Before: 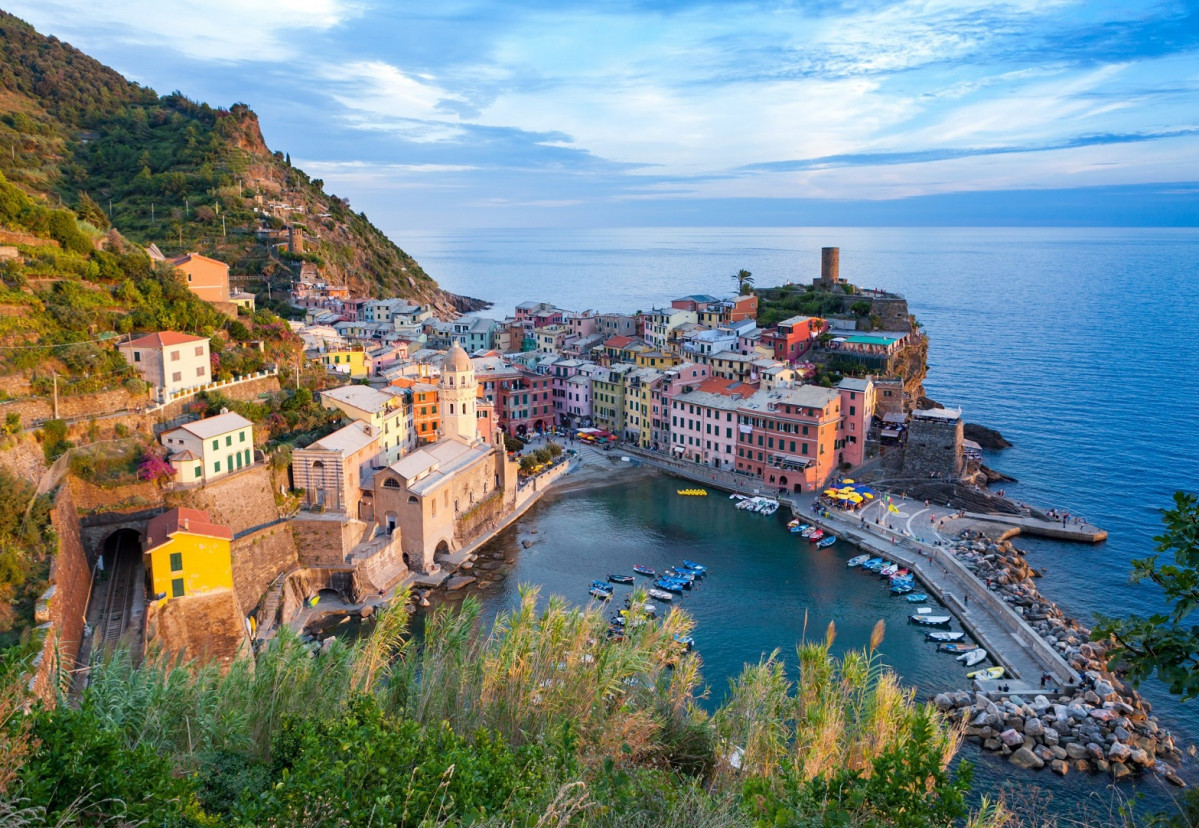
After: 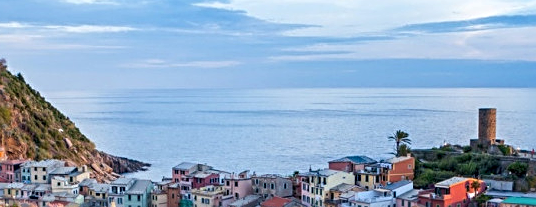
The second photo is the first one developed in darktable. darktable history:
sharpen: radius 3.119
crop: left 28.64%, top 16.832%, right 26.637%, bottom 58.055%
local contrast: on, module defaults
